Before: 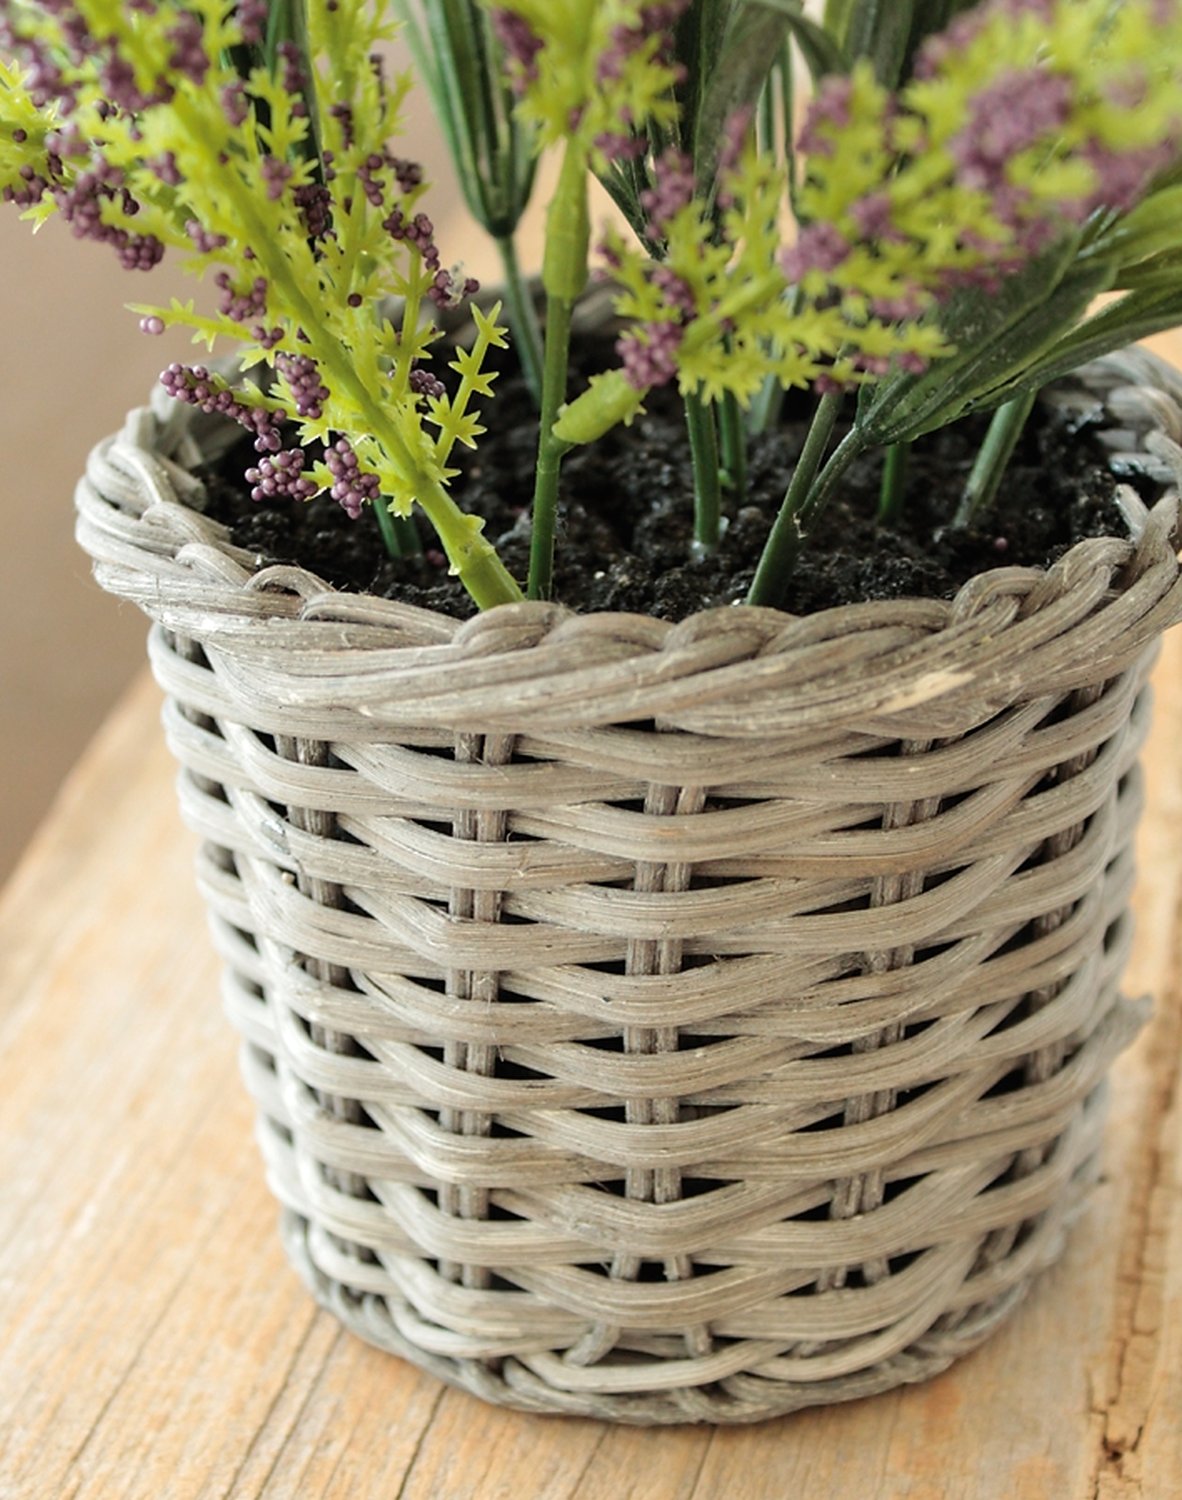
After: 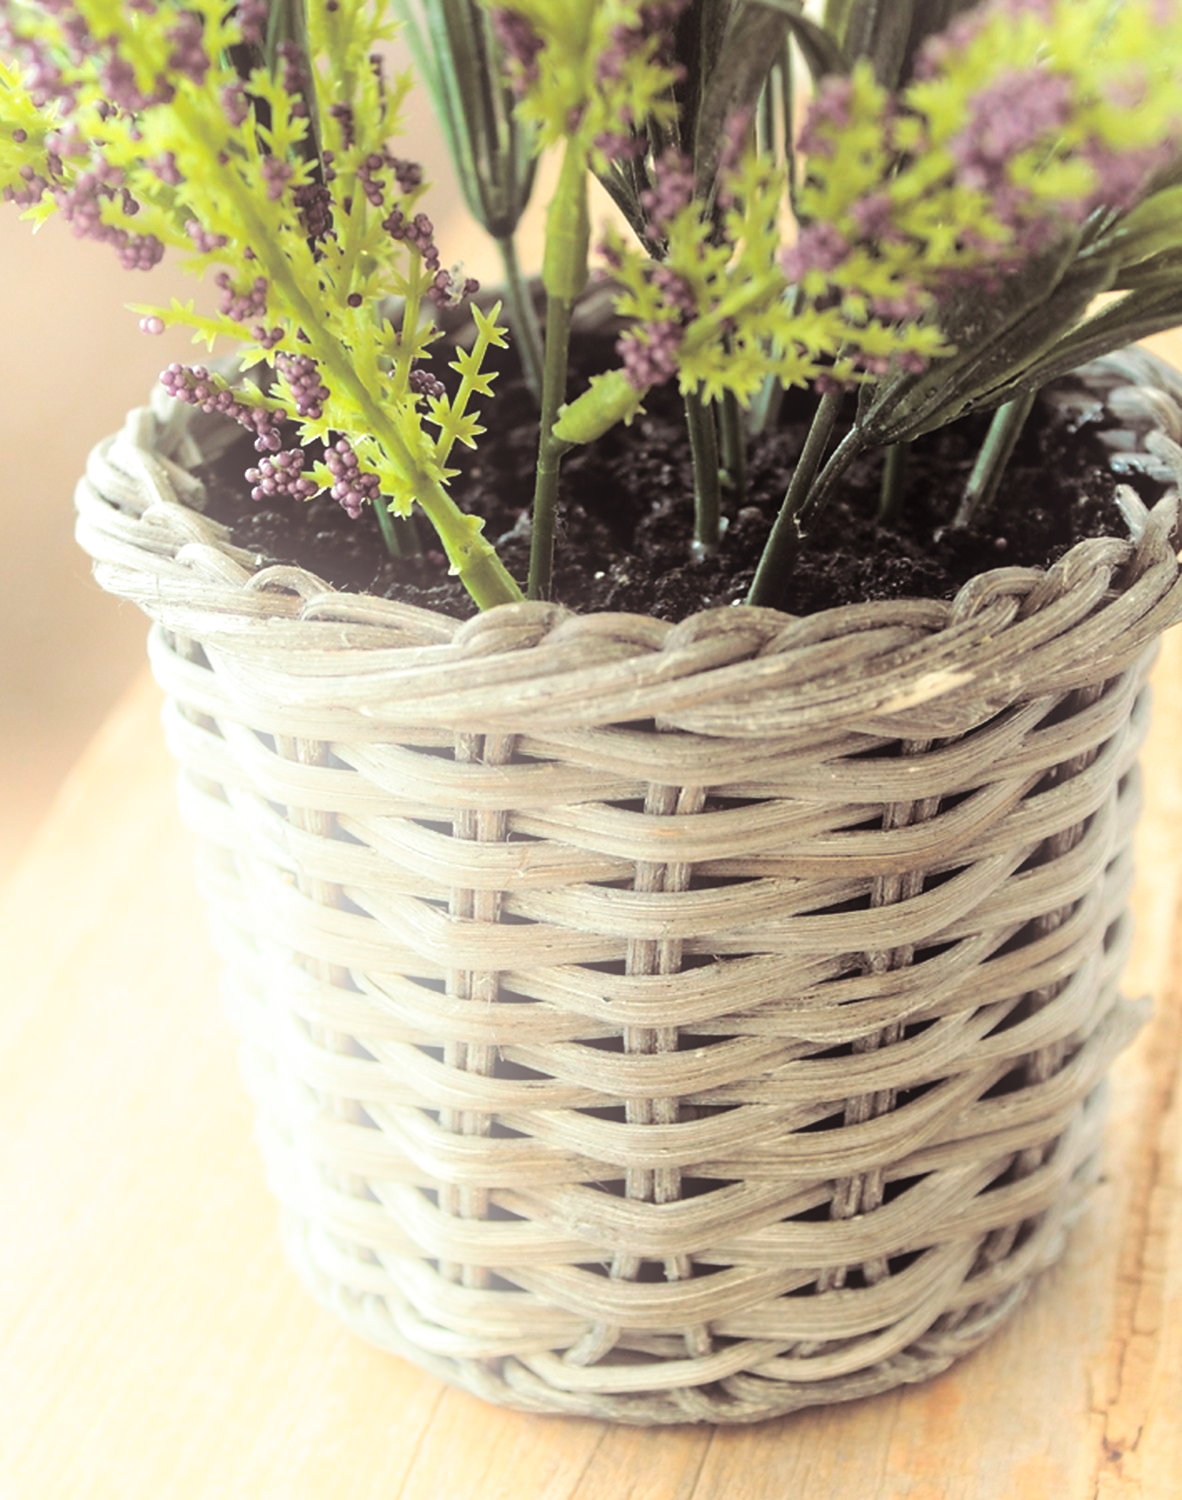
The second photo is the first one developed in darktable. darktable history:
bloom: threshold 82.5%, strength 16.25%
split-toning: shadows › saturation 0.2
tone equalizer: -8 EV -0.417 EV, -7 EV -0.389 EV, -6 EV -0.333 EV, -5 EV -0.222 EV, -3 EV 0.222 EV, -2 EV 0.333 EV, -1 EV 0.389 EV, +0 EV 0.417 EV, edges refinement/feathering 500, mask exposure compensation -1.57 EV, preserve details no
